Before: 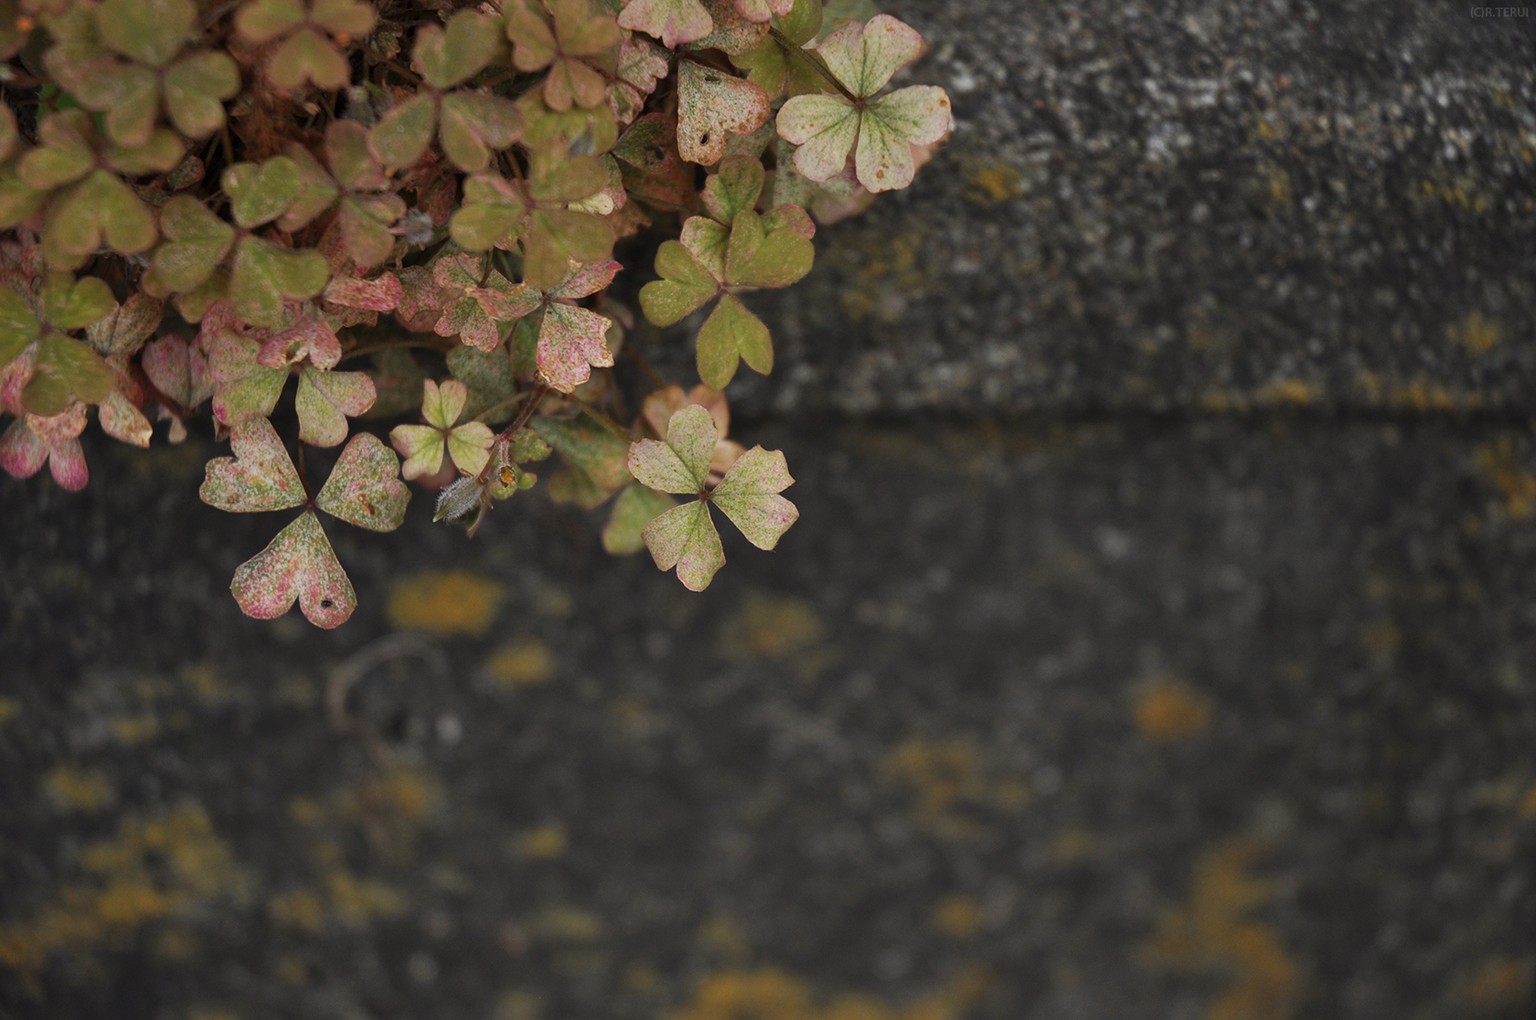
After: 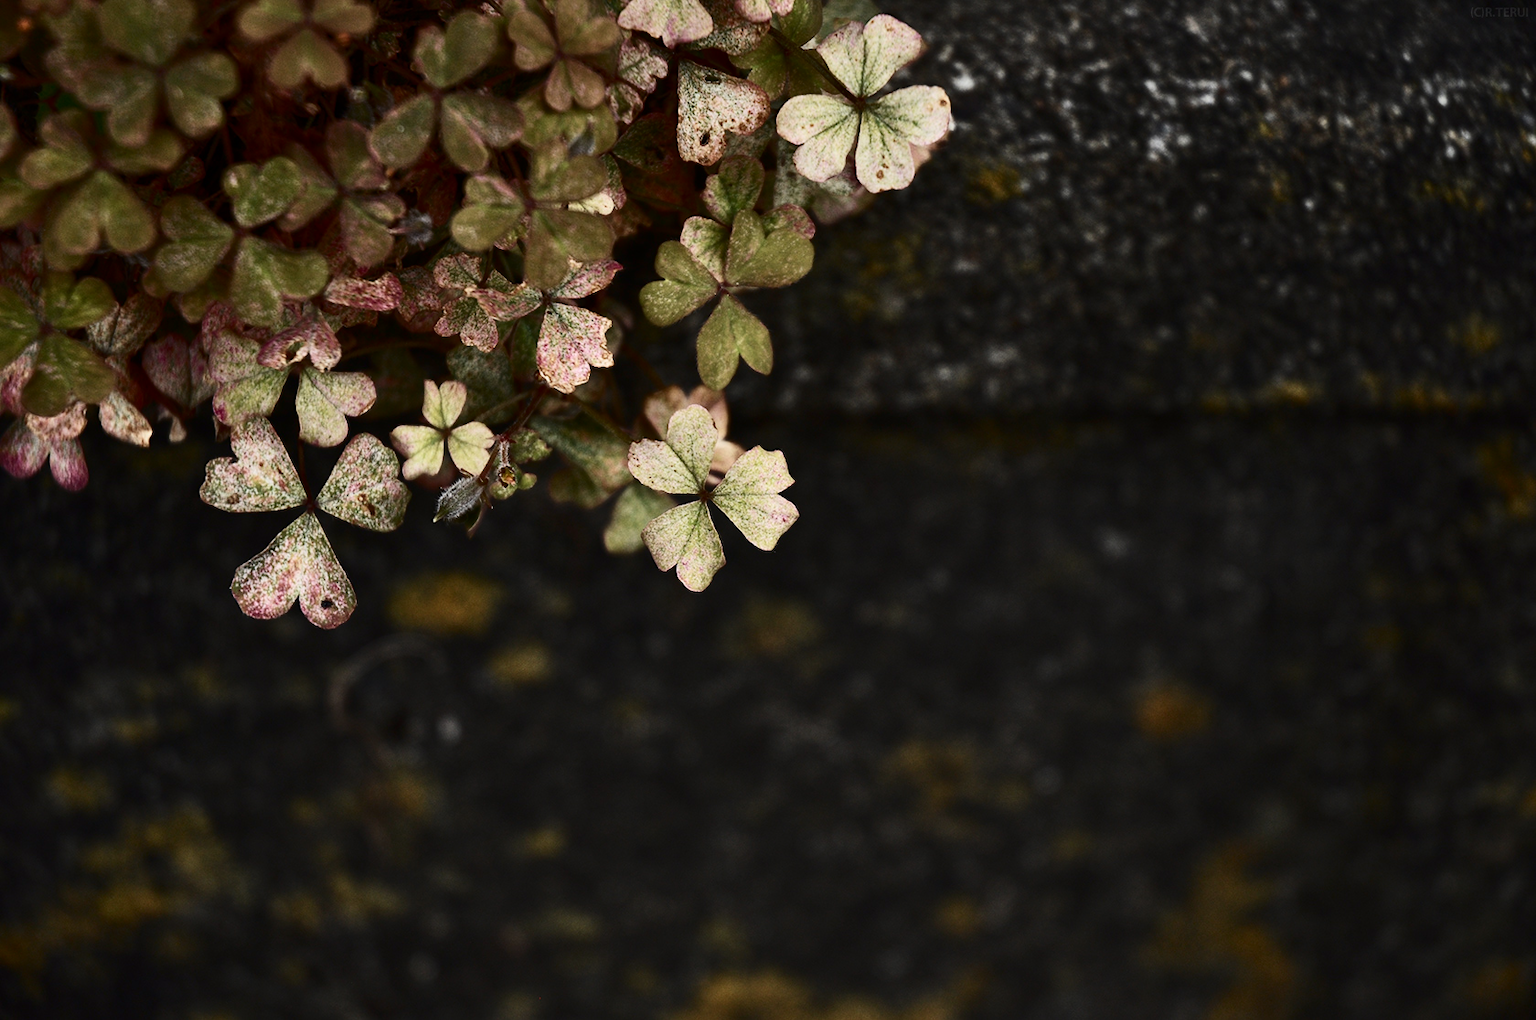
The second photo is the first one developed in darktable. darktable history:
contrast brightness saturation: contrast 0.509, saturation -0.097
